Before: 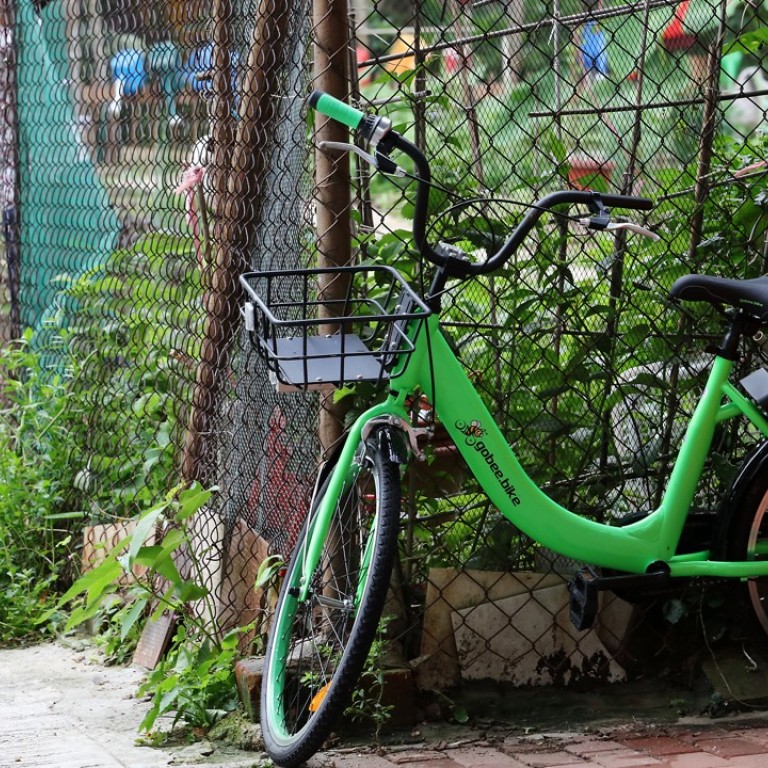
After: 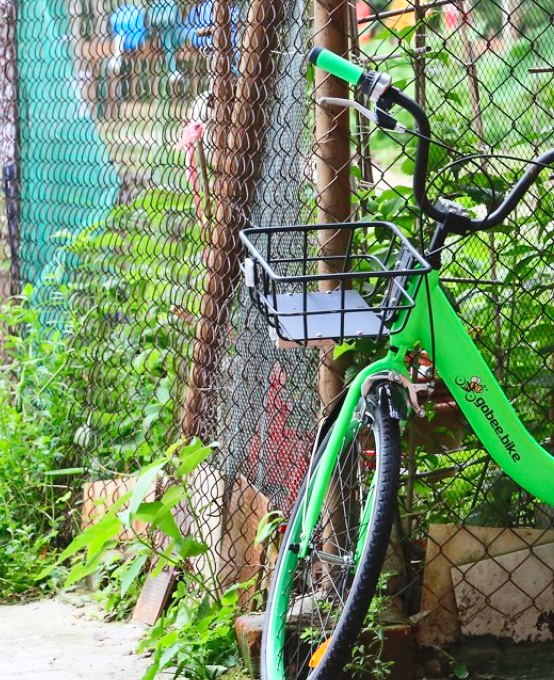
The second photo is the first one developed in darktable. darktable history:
crop: top 5.803%, right 27.833%, bottom 5.594%
levels: levels [0, 0.445, 1]
contrast brightness saturation: contrast 0.202, brightness 0.167, saturation 0.23
